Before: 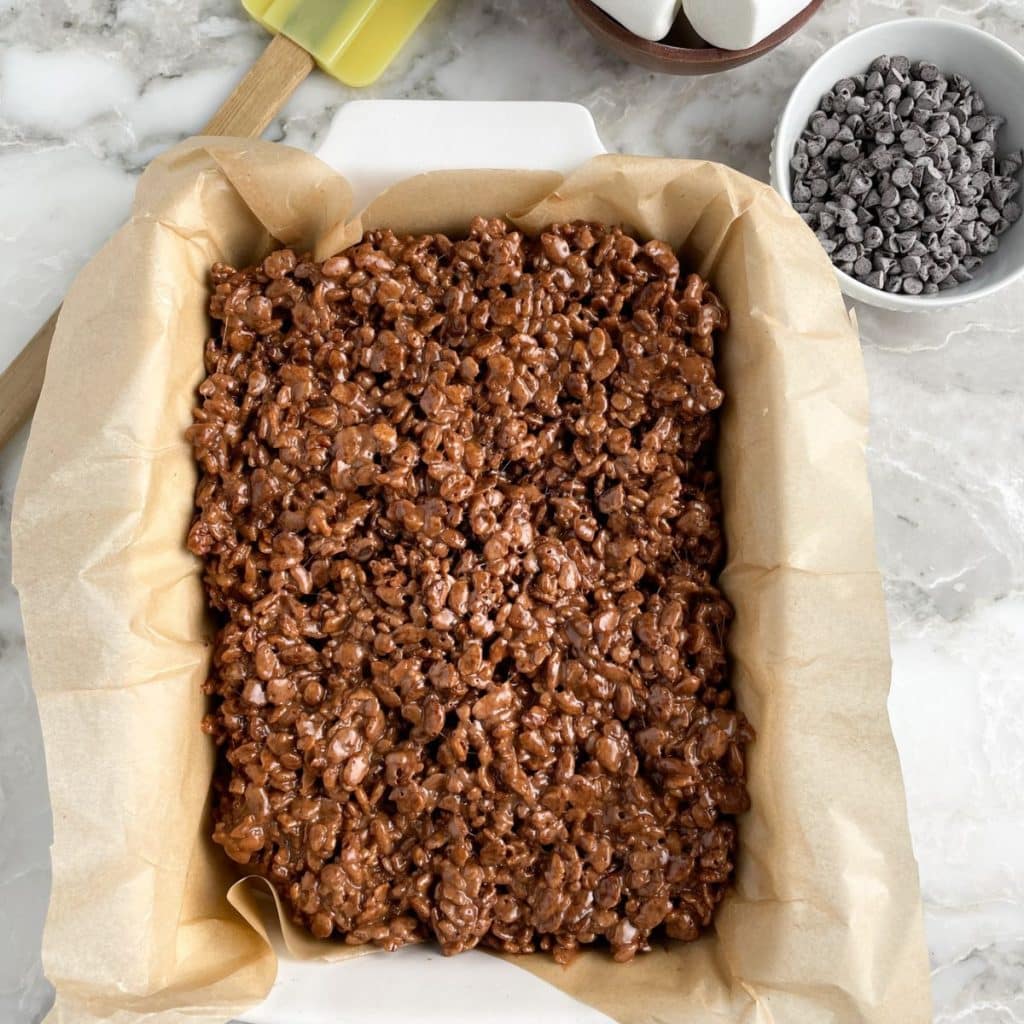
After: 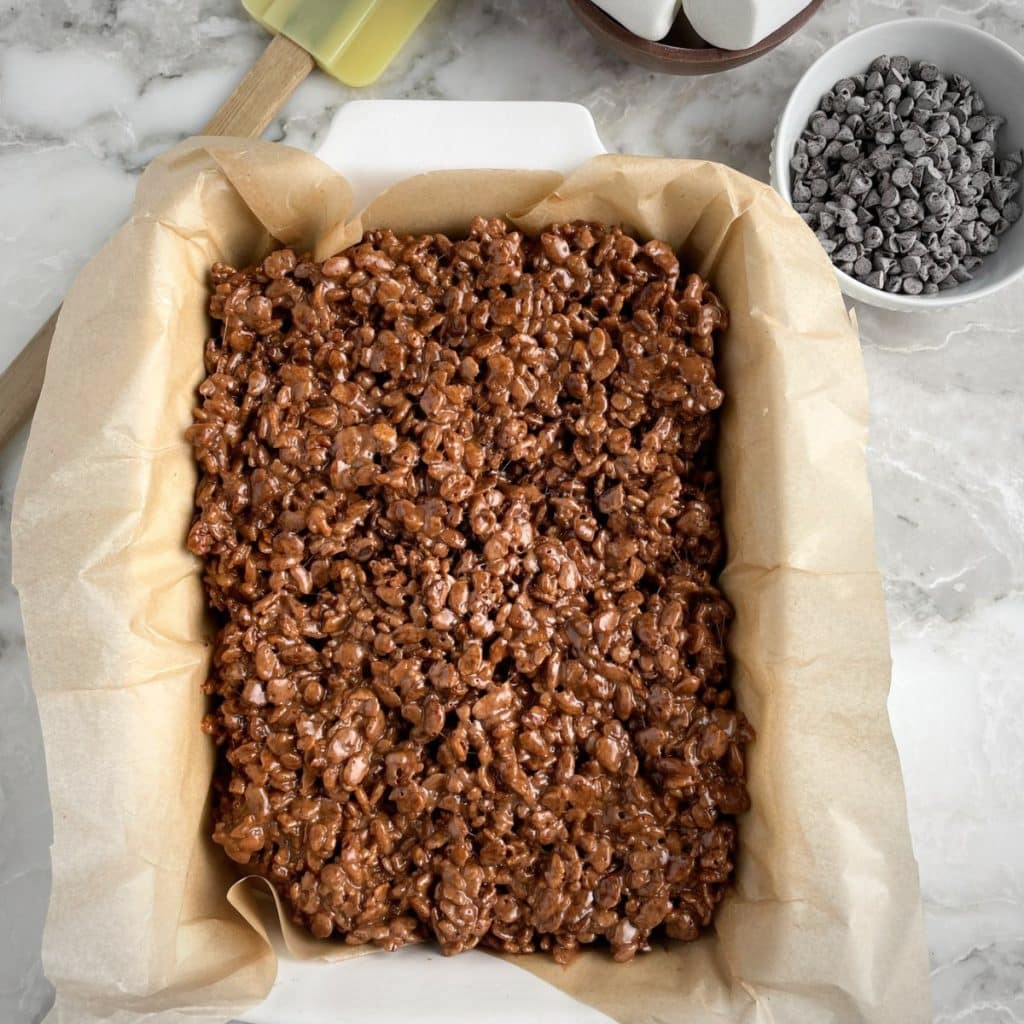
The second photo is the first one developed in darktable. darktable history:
vignetting: brightness -0.282, automatic ratio true
